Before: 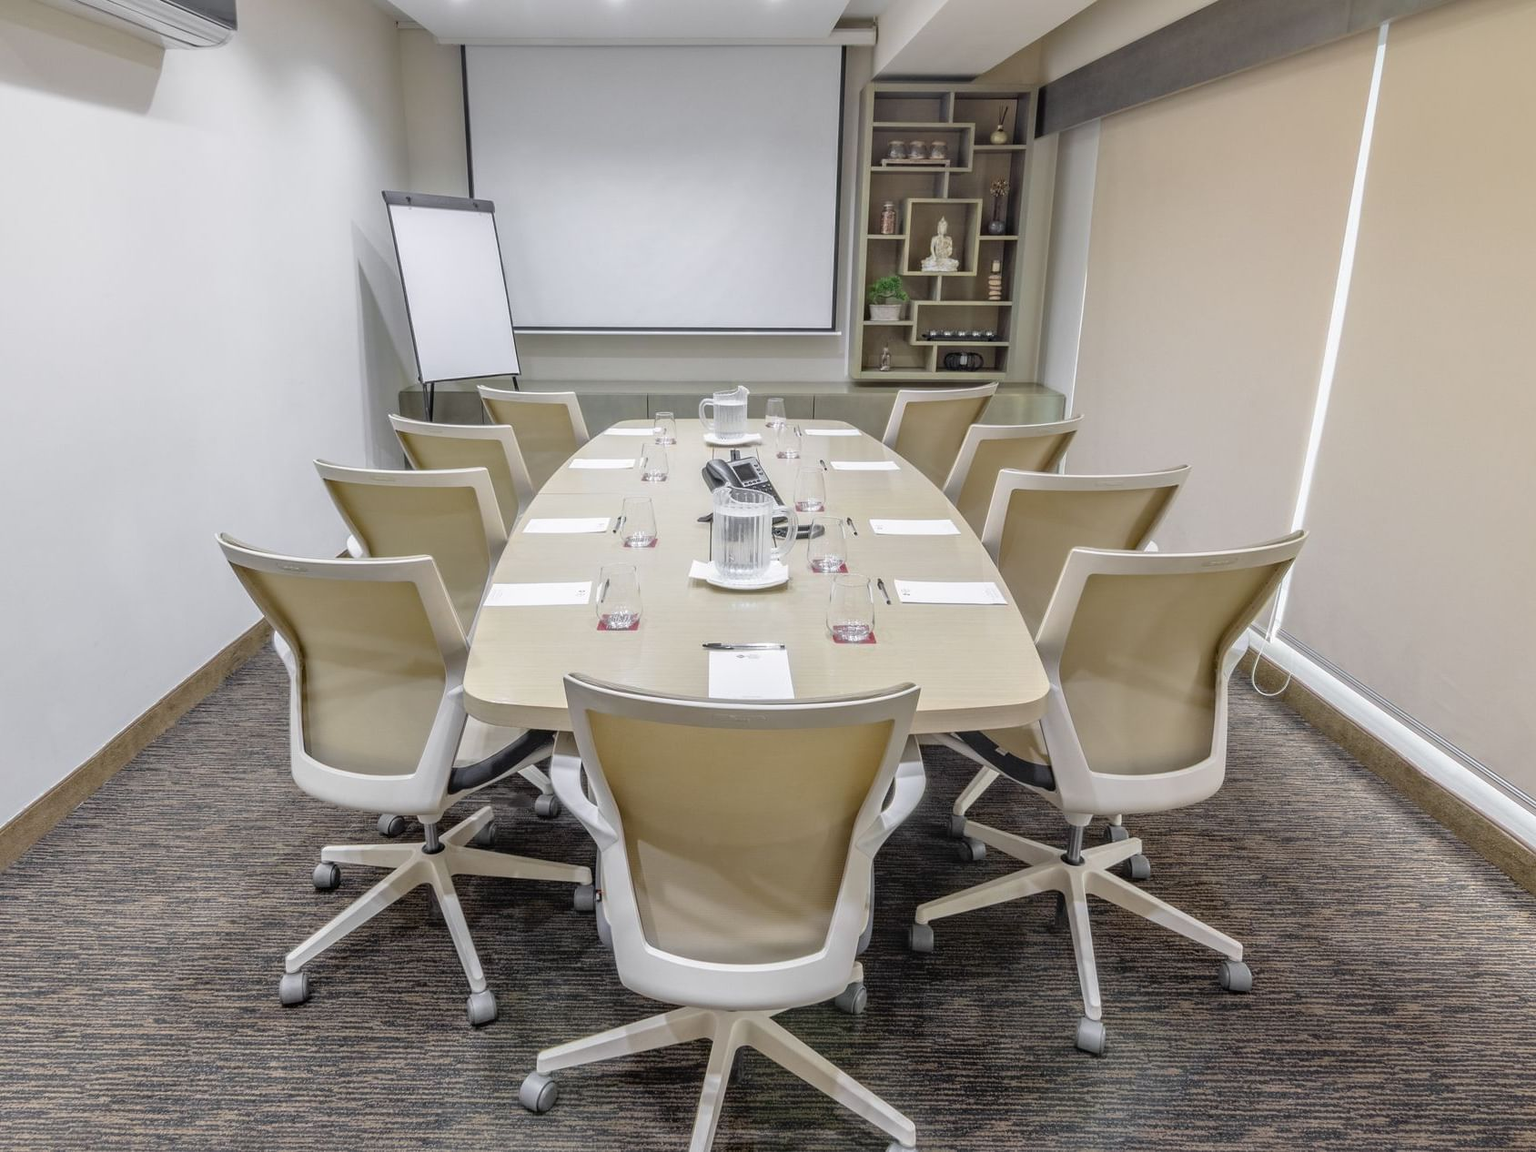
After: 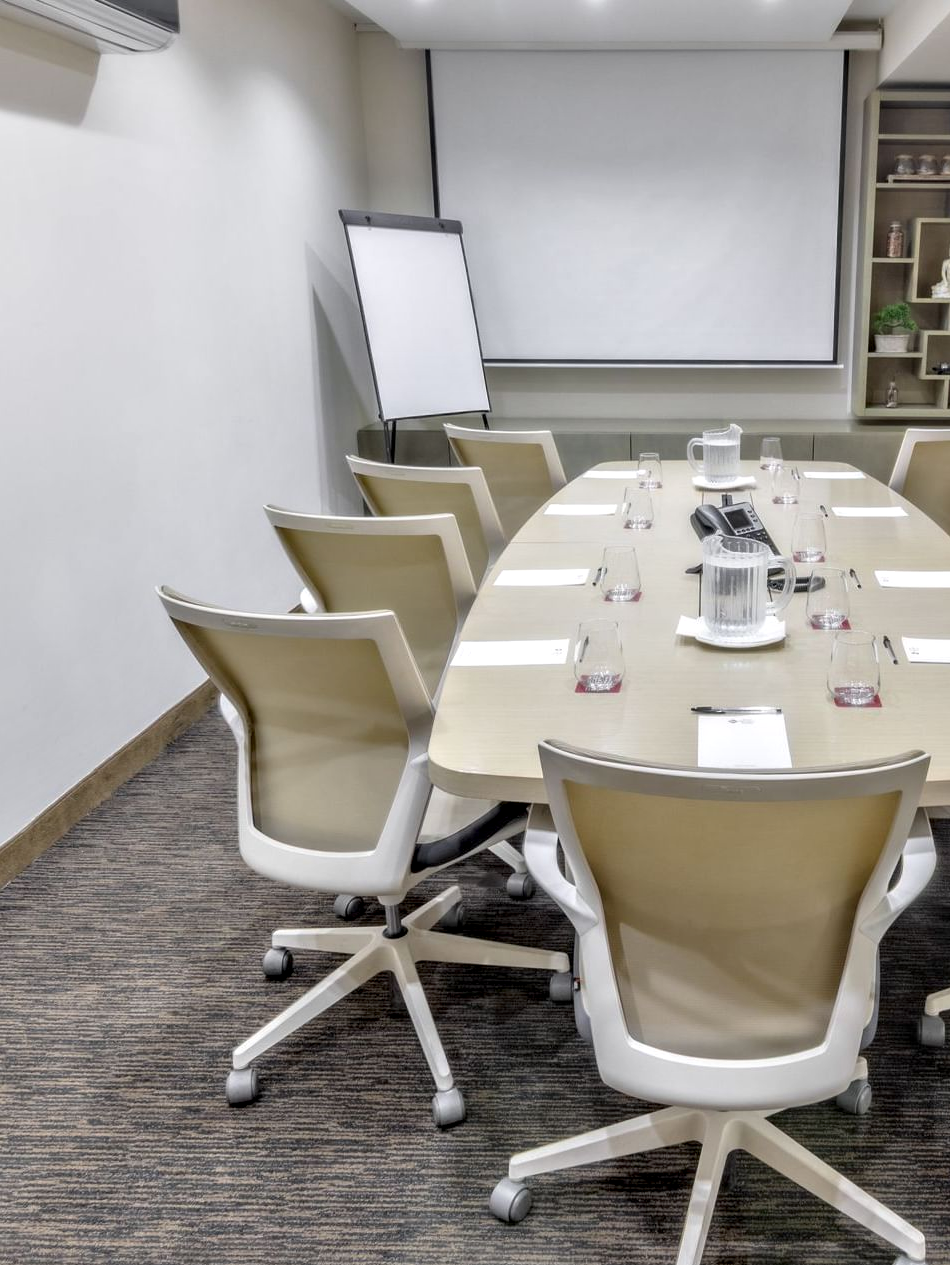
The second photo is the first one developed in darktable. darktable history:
contrast equalizer: y [[0.536, 0.565, 0.581, 0.516, 0.52, 0.491], [0.5 ×6], [0.5 ×6], [0 ×6], [0 ×6]]
crop: left 4.824%, right 38.878%
